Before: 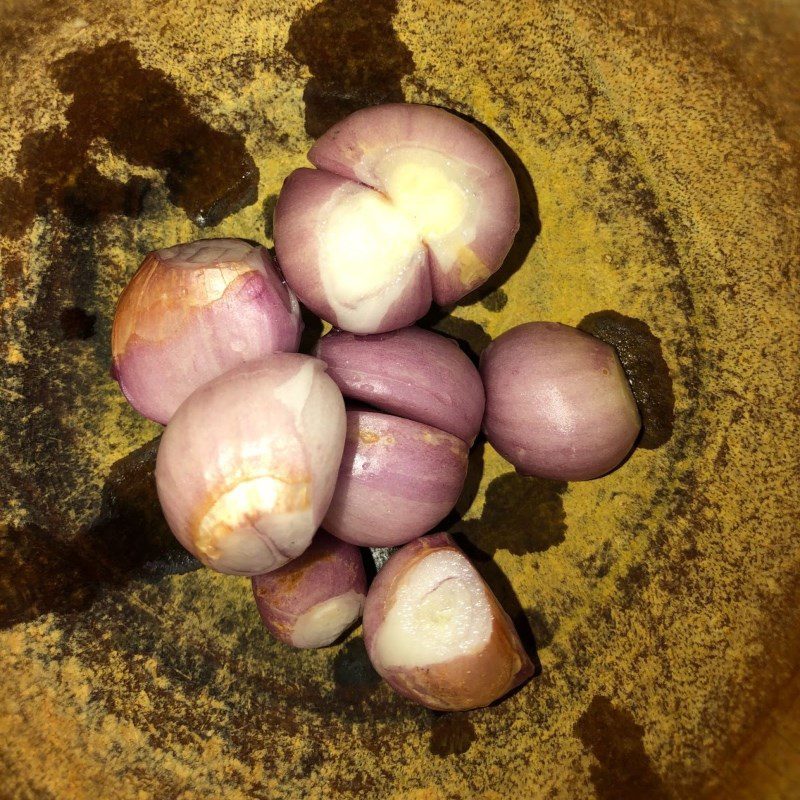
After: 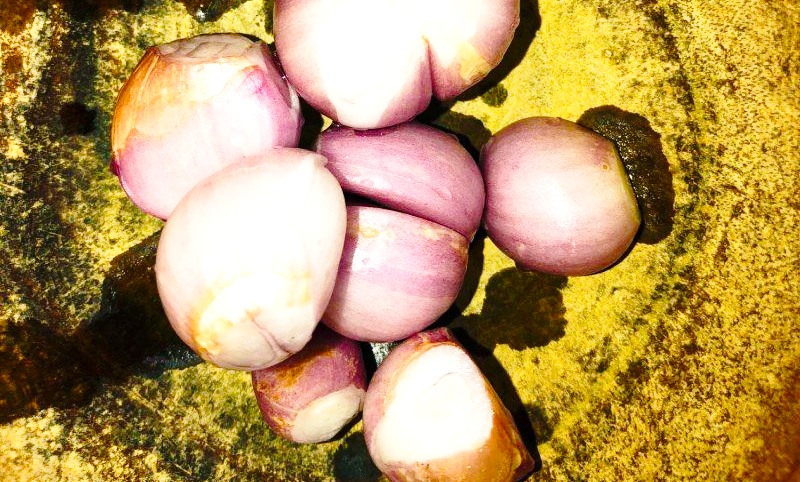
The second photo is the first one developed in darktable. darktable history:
crop and rotate: top 25.678%, bottom 13.983%
exposure: black level correction 0, exposure 0.693 EV, compensate highlight preservation false
color balance rgb: power › luminance -7.829%, power › chroma 1.124%, power › hue 217.12°, highlights gain › chroma 0.263%, highlights gain › hue 332.86°, perceptual saturation grading › global saturation 20%, perceptual saturation grading › highlights -24.739%, perceptual saturation grading › shadows 24.197%, global vibrance 20%
base curve: curves: ch0 [(0, 0) (0.028, 0.03) (0.121, 0.232) (0.46, 0.748) (0.859, 0.968) (1, 1)], preserve colors none
